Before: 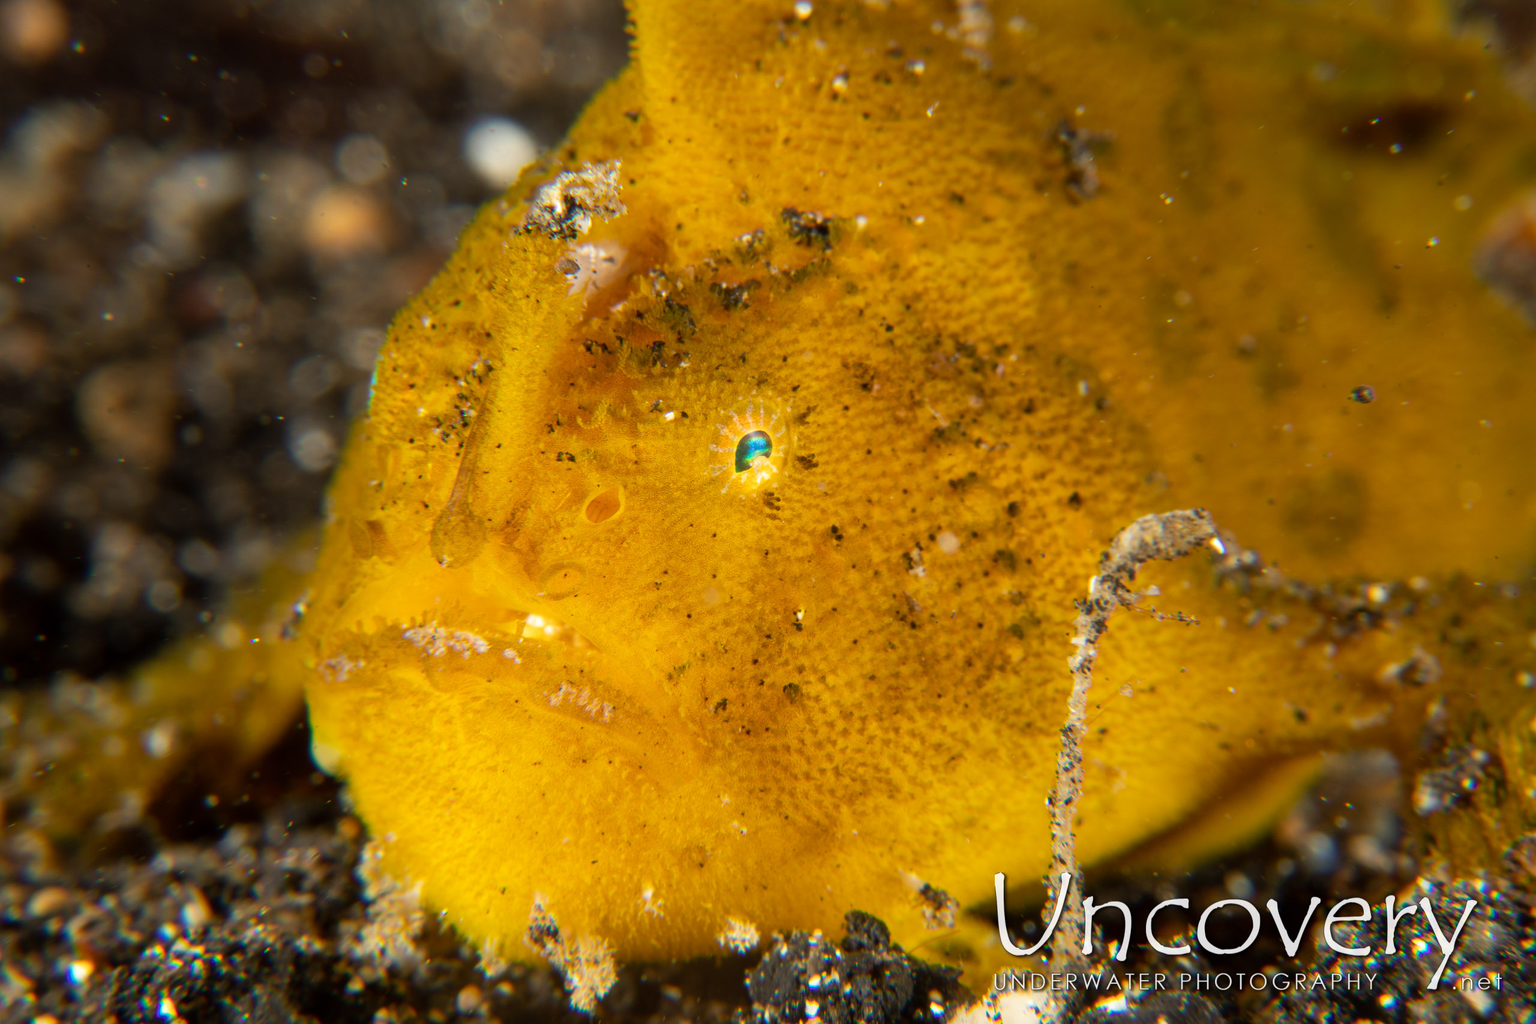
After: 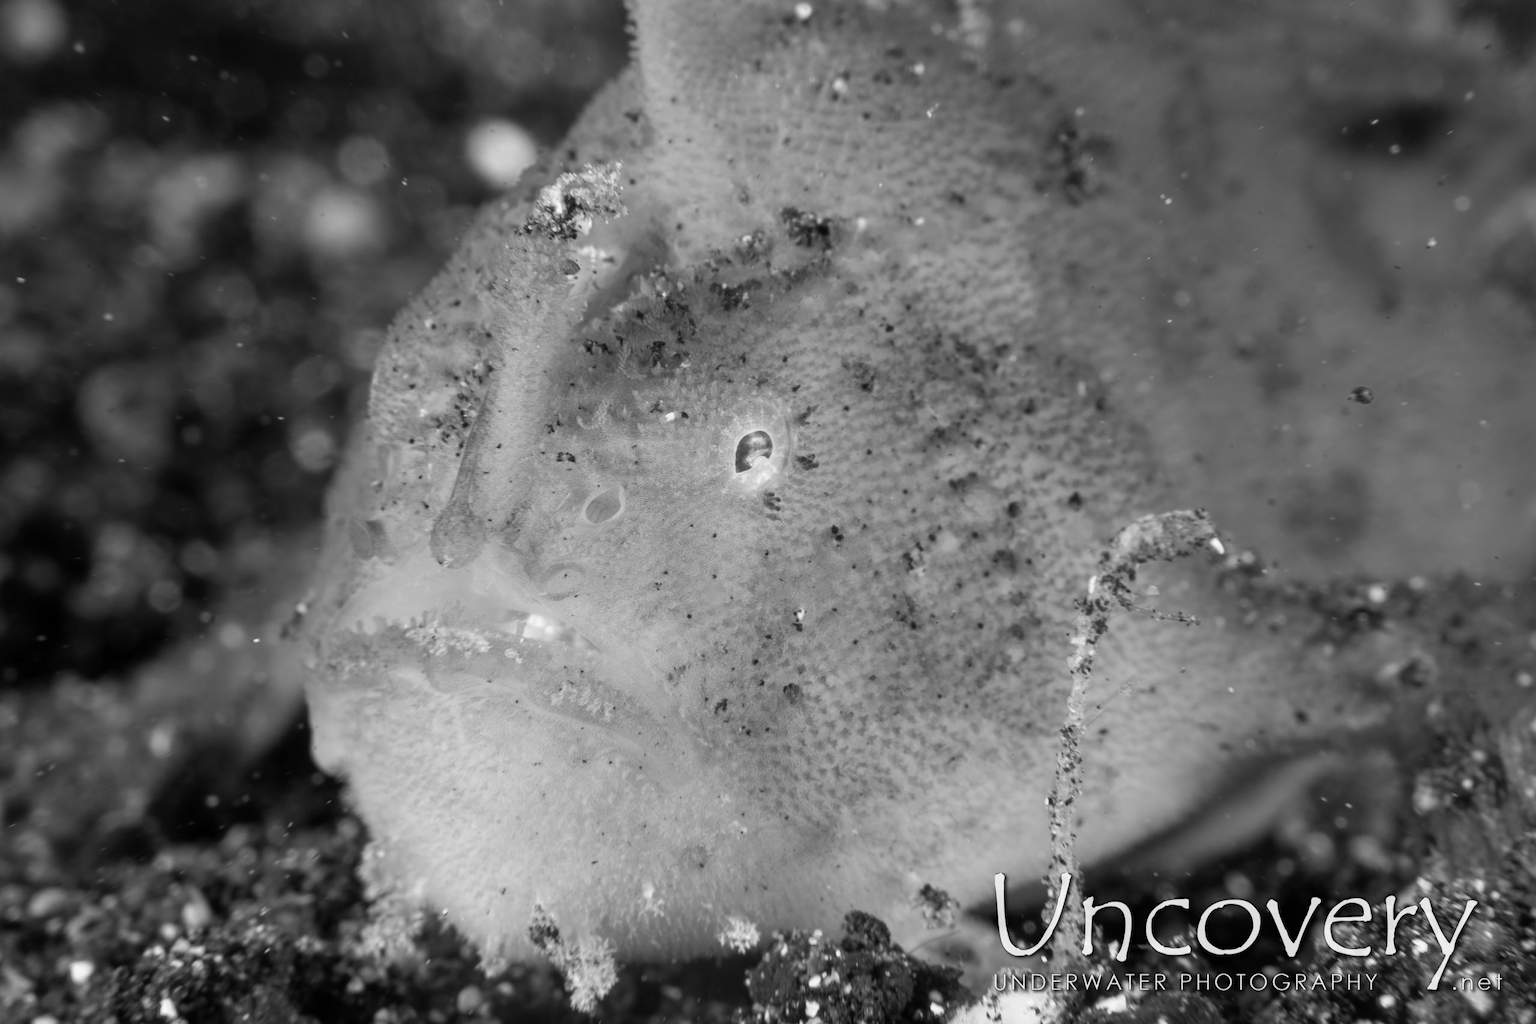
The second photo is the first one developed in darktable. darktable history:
exposure: exposure -0.149 EV, compensate exposure bias true, compensate highlight preservation false
color zones: curves: ch1 [(0, -0.394) (0.143, -0.394) (0.286, -0.394) (0.429, -0.392) (0.571, -0.391) (0.714, -0.391) (0.857, -0.391) (1, -0.394)]
shadows and highlights: shadows -1.09, highlights 38.56
